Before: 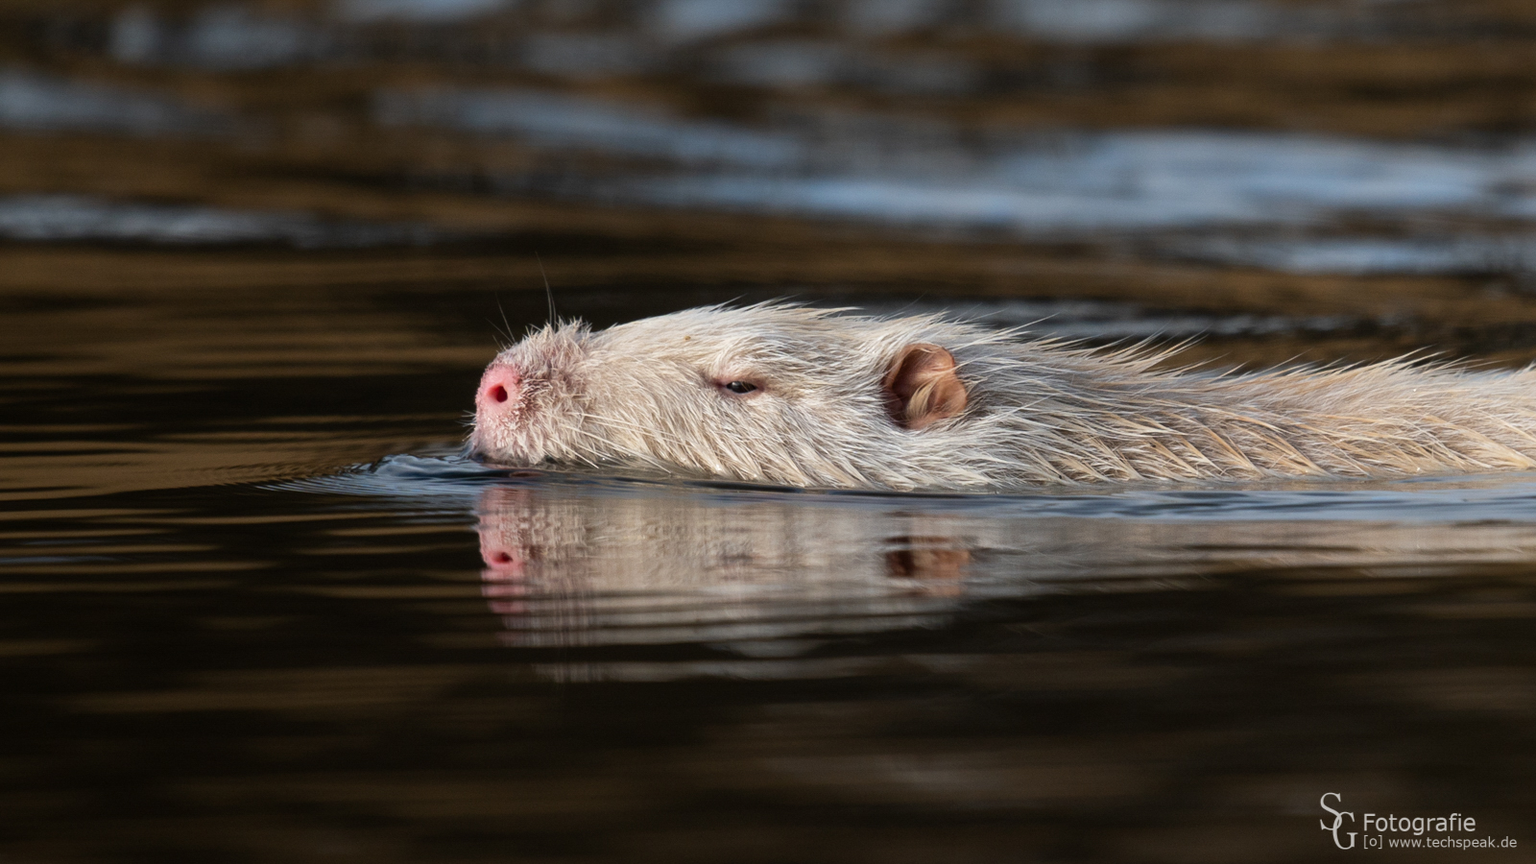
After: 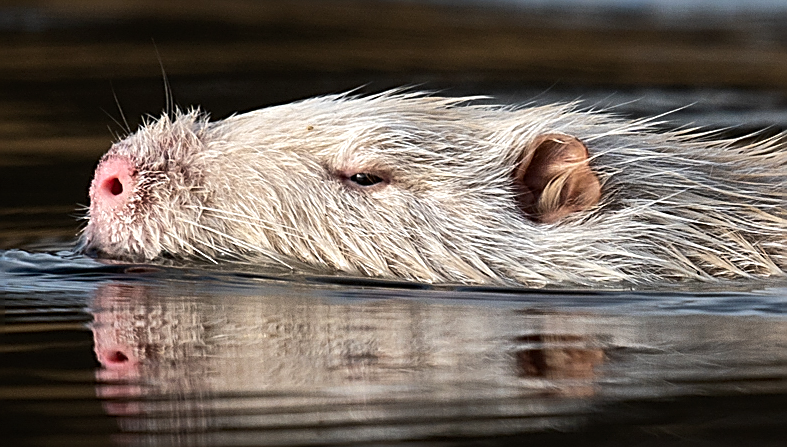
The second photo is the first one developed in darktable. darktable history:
crop: left 25.403%, top 24.998%, right 25.402%, bottom 25.262%
tone equalizer: -8 EV -0.425 EV, -7 EV -0.409 EV, -6 EV -0.324 EV, -5 EV -0.261 EV, -3 EV 0.208 EV, -2 EV 0.348 EV, -1 EV 0.373 EV, +0 EV 0.433 EV, edges refinement/feathering 500, mask exposure compensation -1.57 EV, preserve details no
sharpen: amount 0.999
